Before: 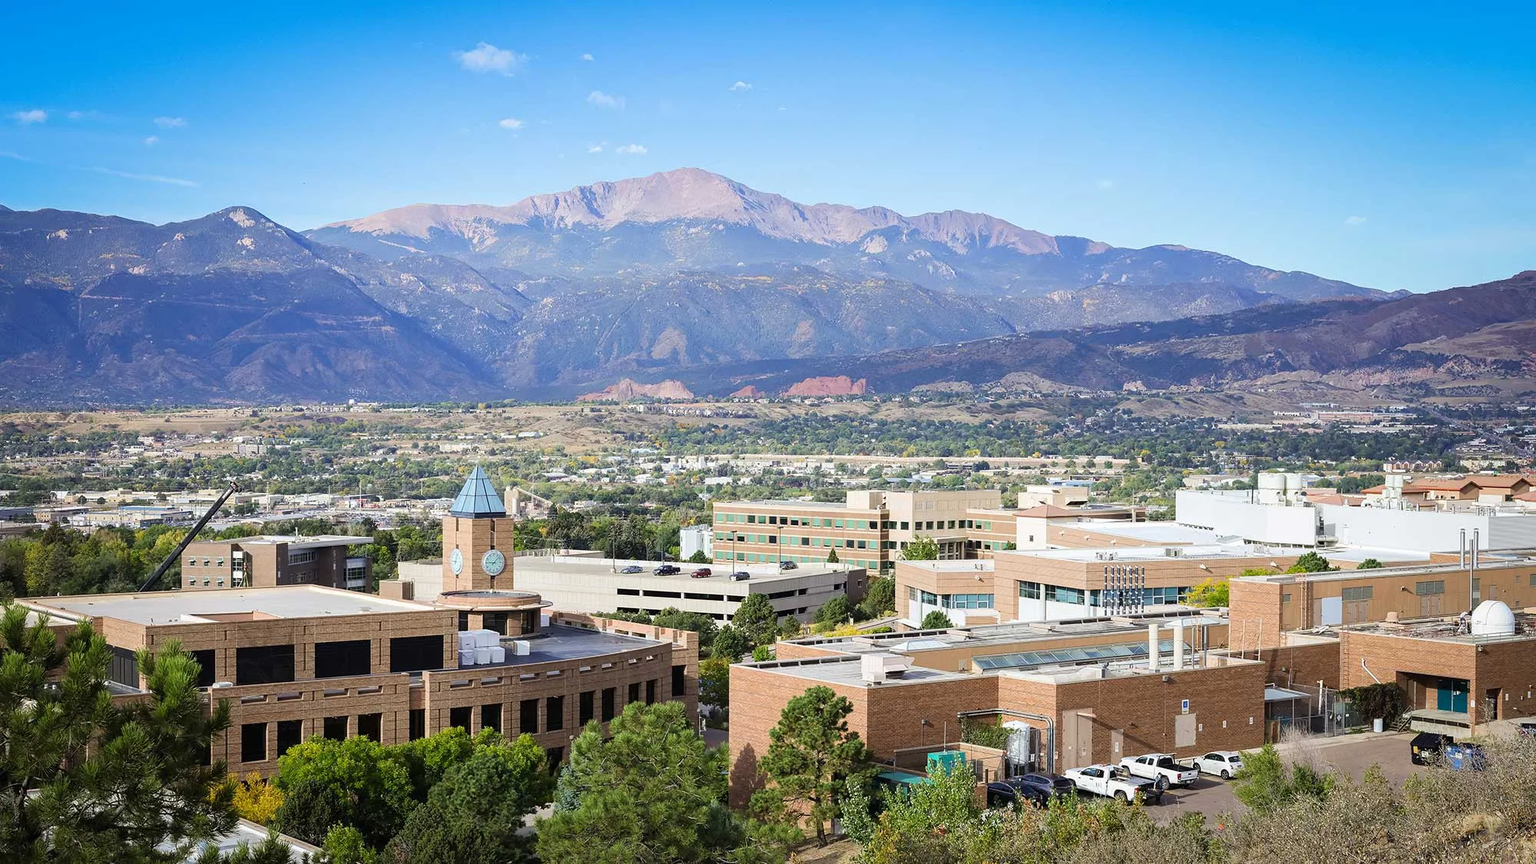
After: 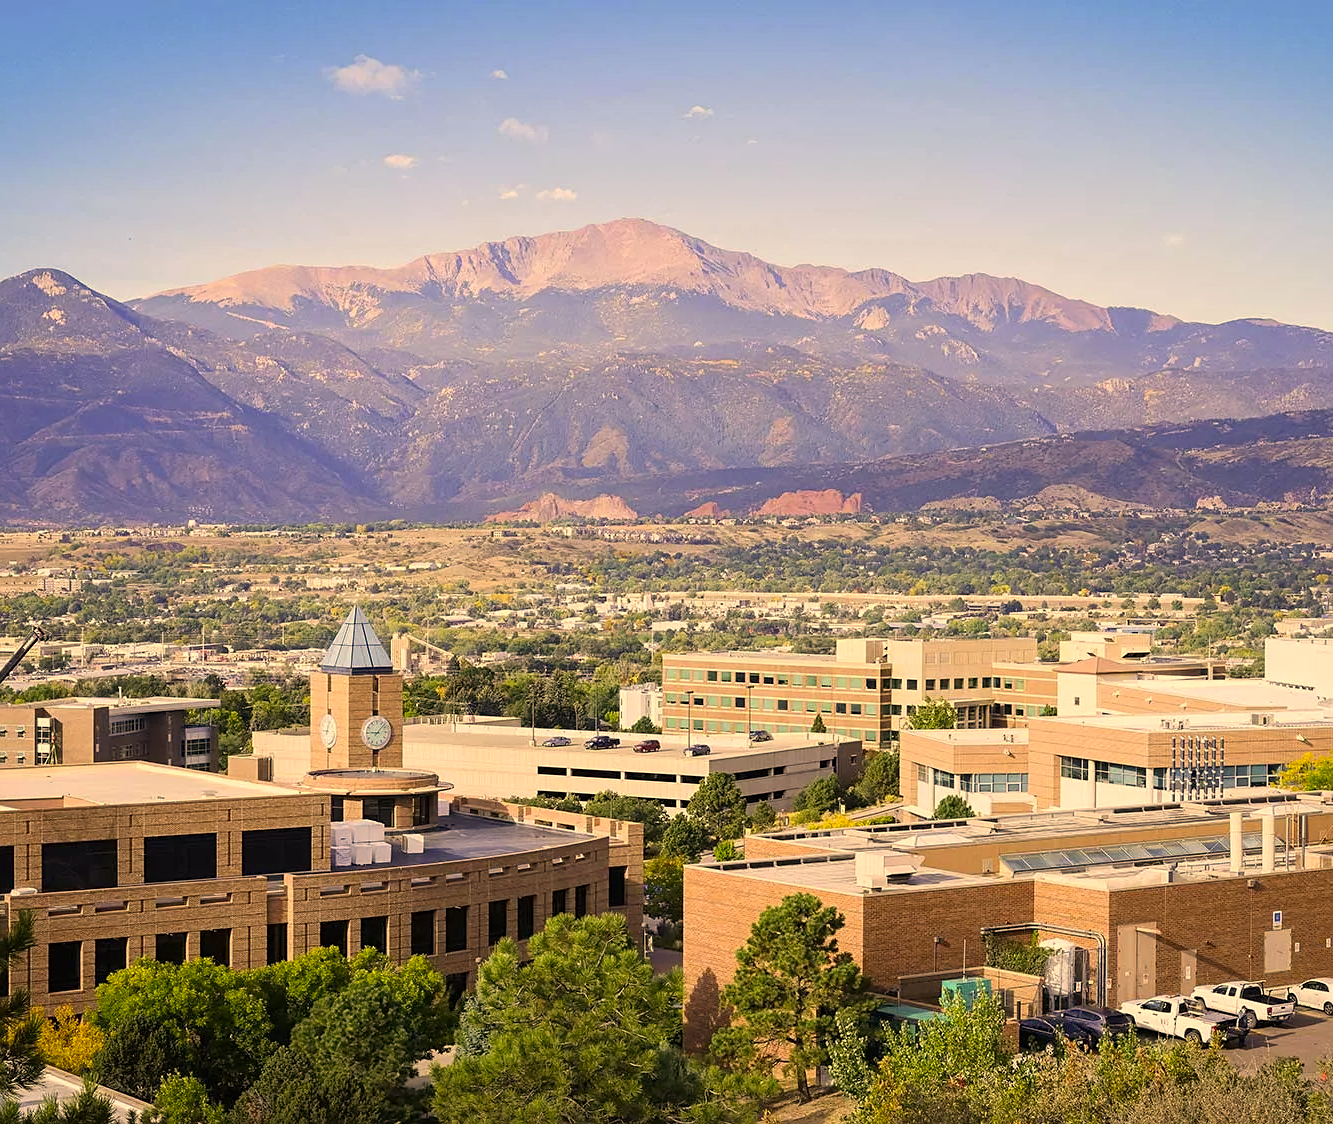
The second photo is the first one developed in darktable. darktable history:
color correction: highlights a* 15, highlights b* 31.55
sharpen: amount 0.2
exposure: compensate highlight preservation false
crop and rotate: left 13.342%, right 19.991%
